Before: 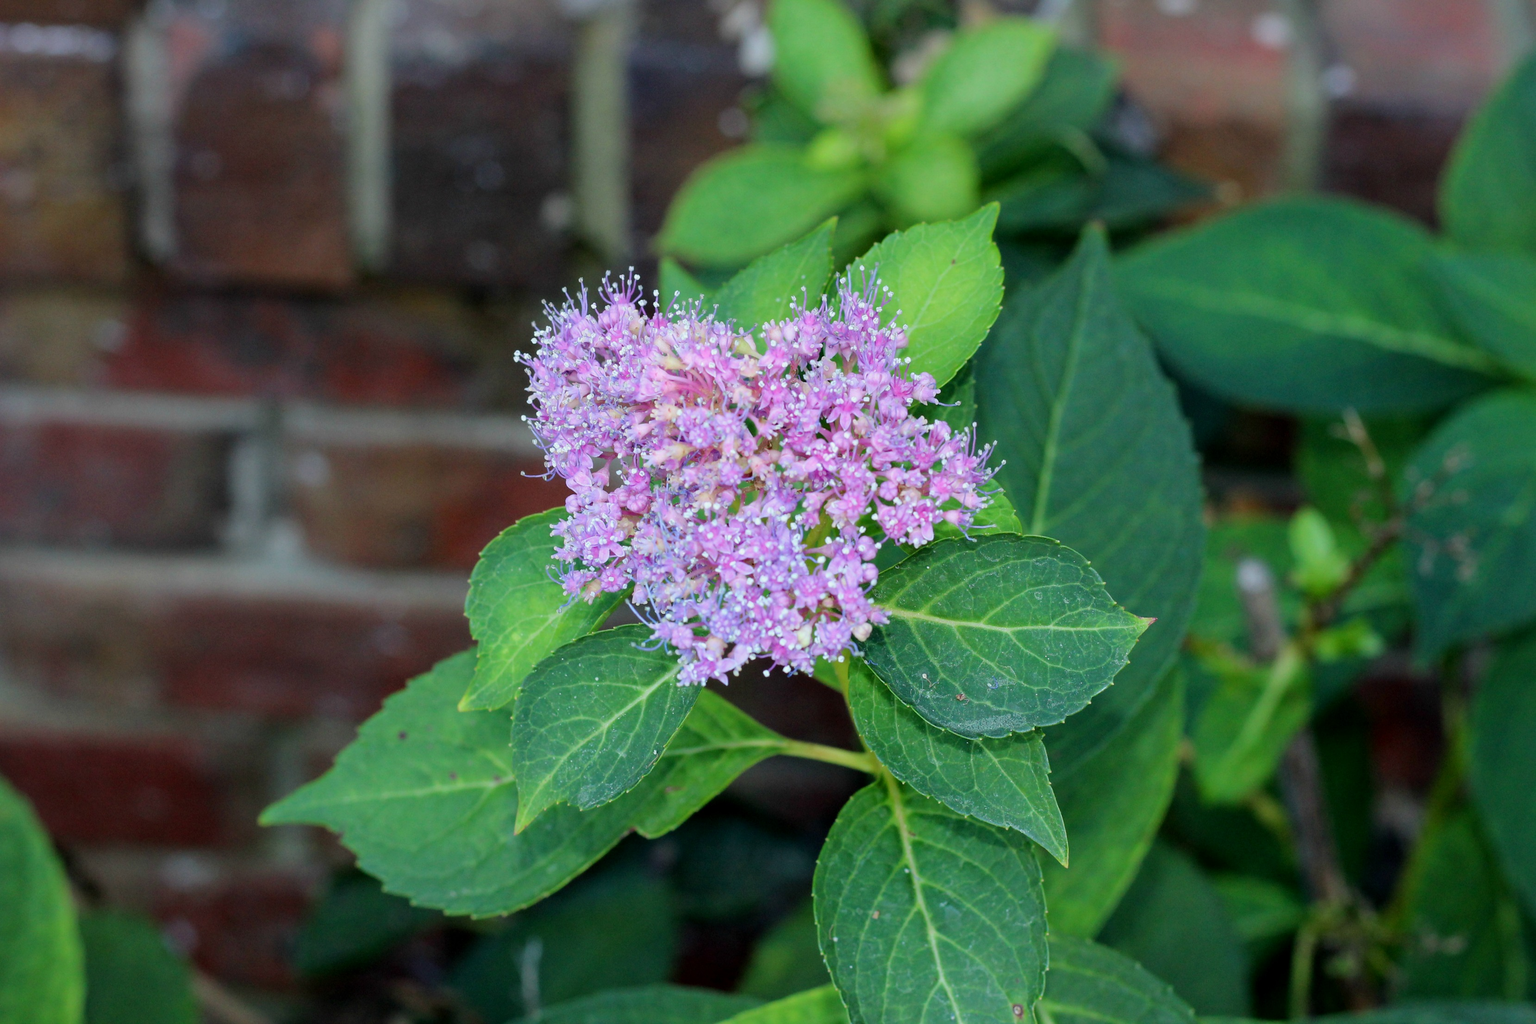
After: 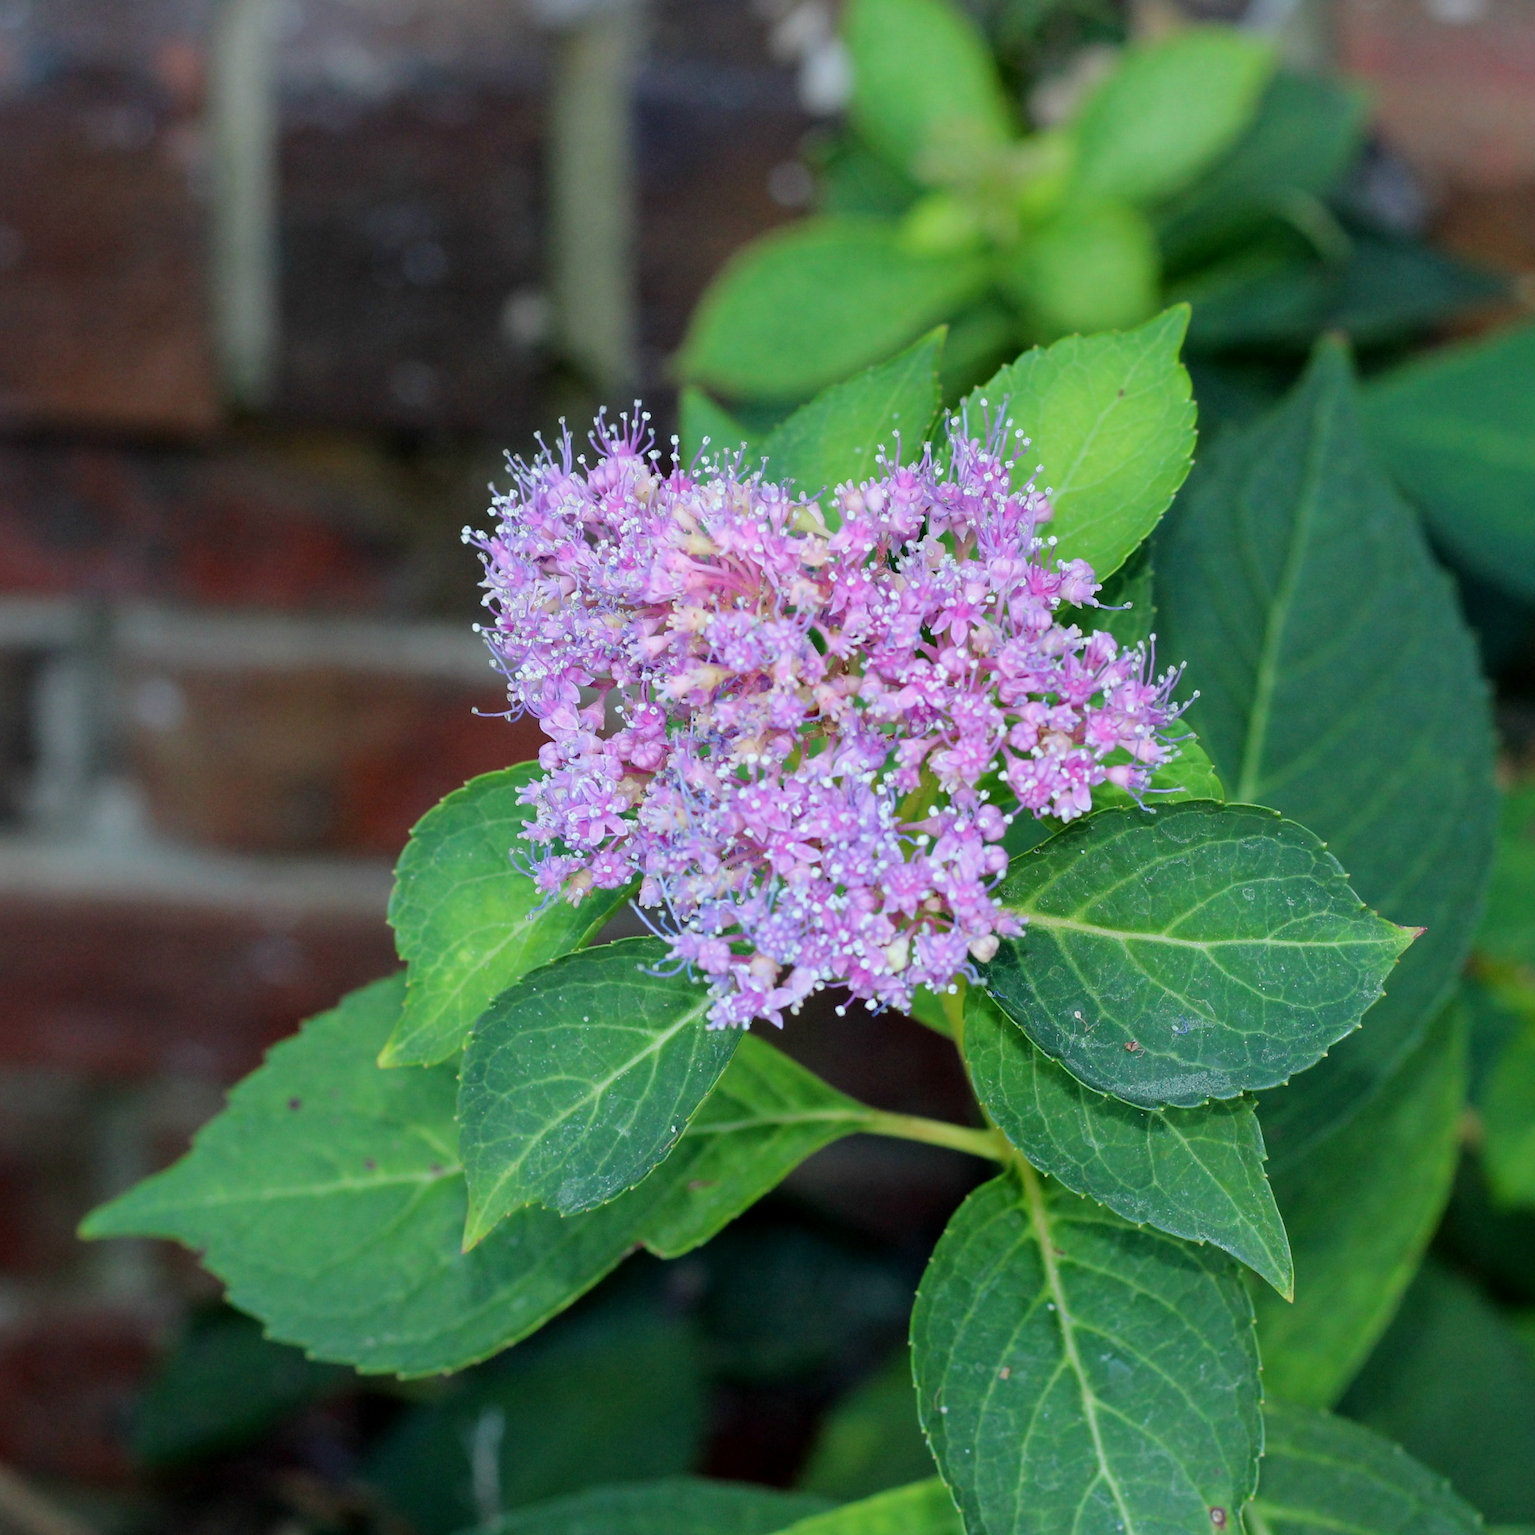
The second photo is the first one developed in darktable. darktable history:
crop and rotate: left 13.458%, right 19.918%
